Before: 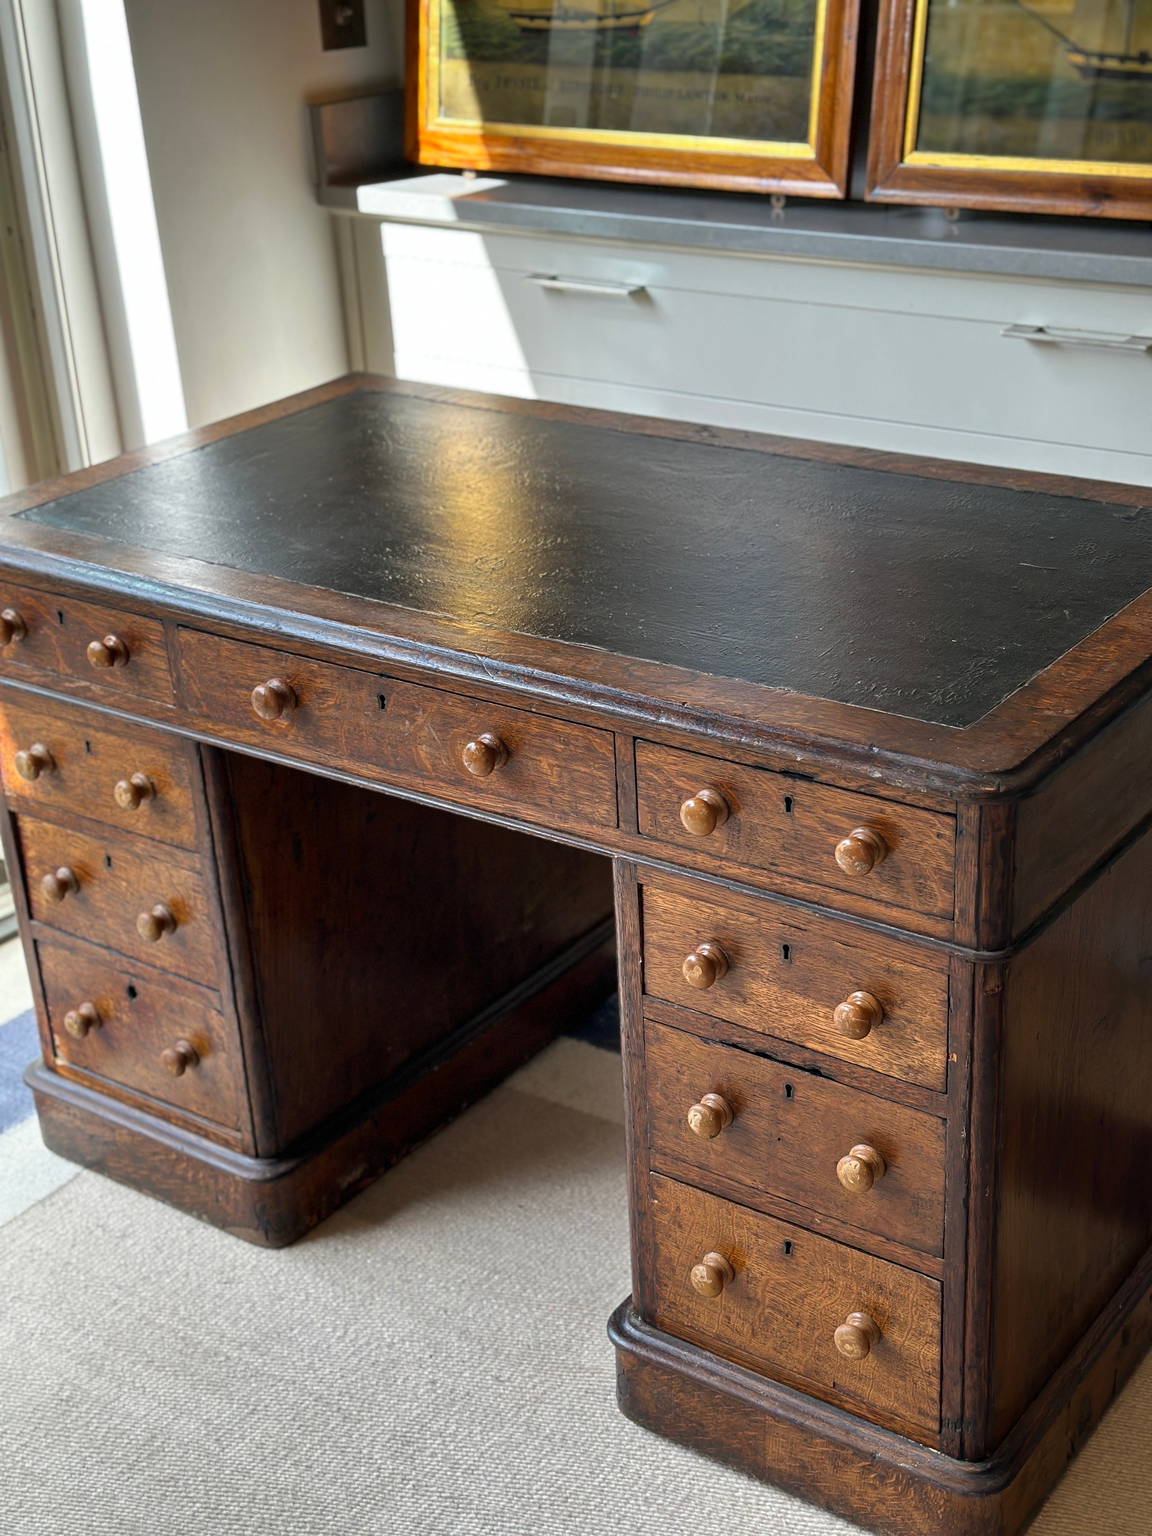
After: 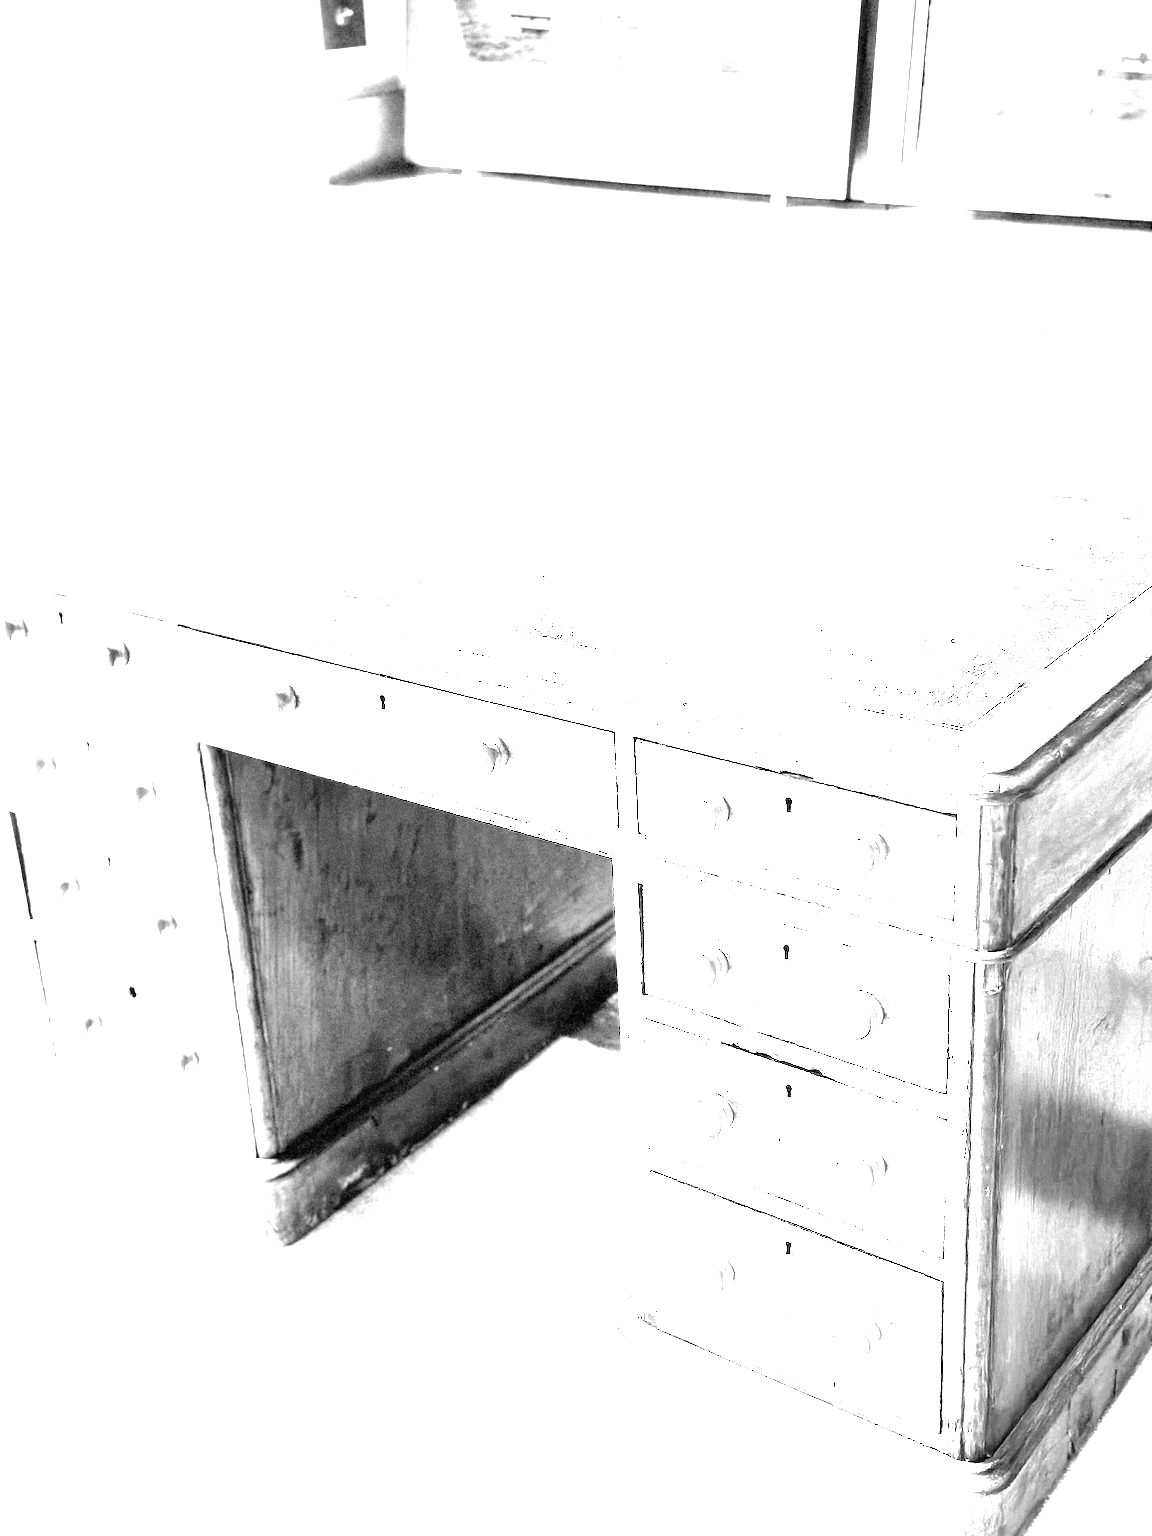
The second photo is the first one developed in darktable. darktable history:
color calibration: output gray [0.253, 0.26, 0.487, 0], gray › normalize channels true, illuminant same as pipeline (D50), adaptation XYZ, x 0.346, y 0.359, gamut compression 0
white balance: red 8, blue 8
